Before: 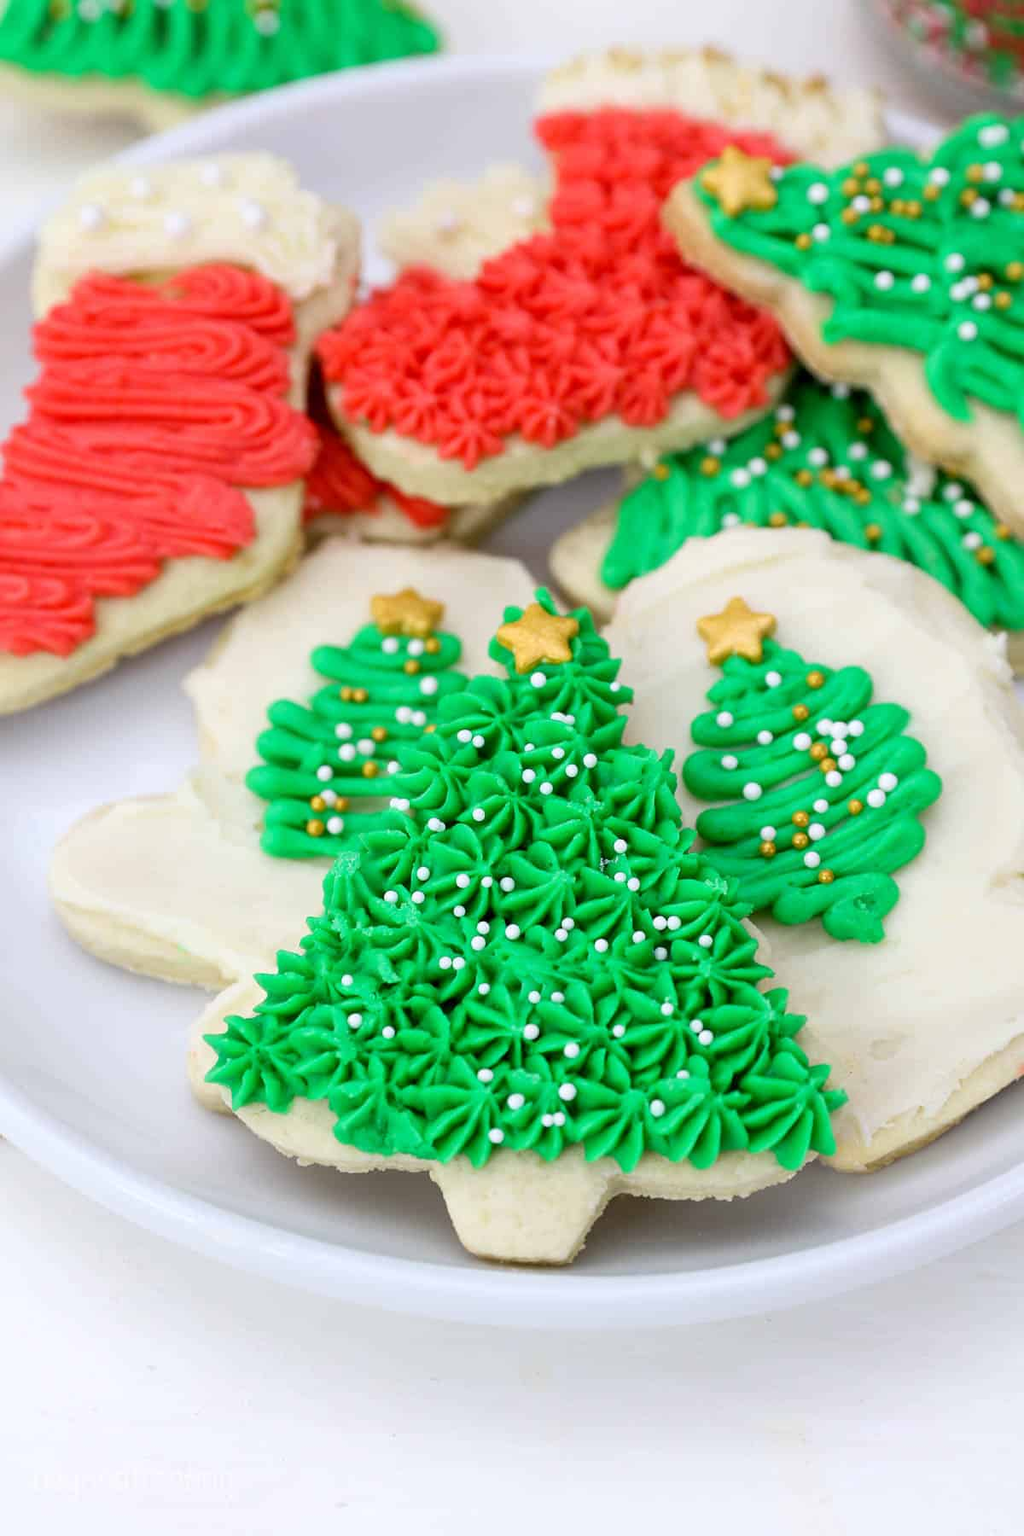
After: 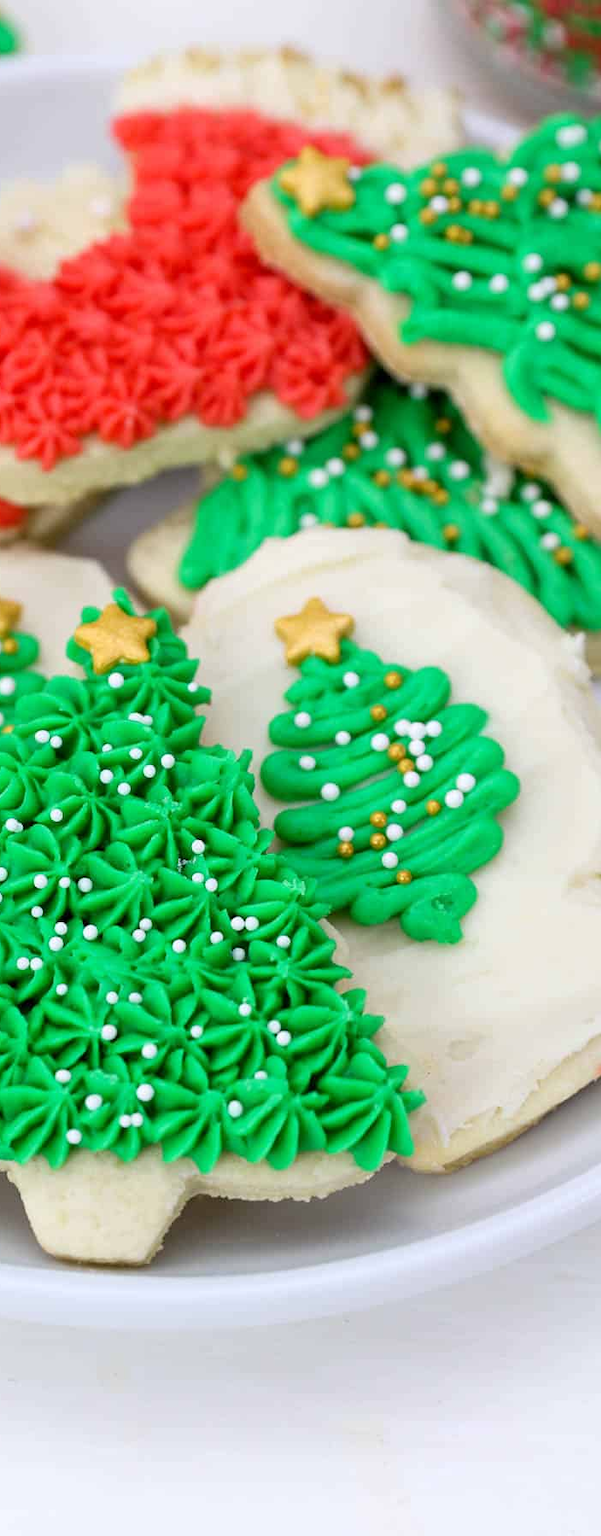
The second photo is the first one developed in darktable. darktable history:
crop: left 41.261%
color correction: highlights a* 0.06, highlights b* -0.459
